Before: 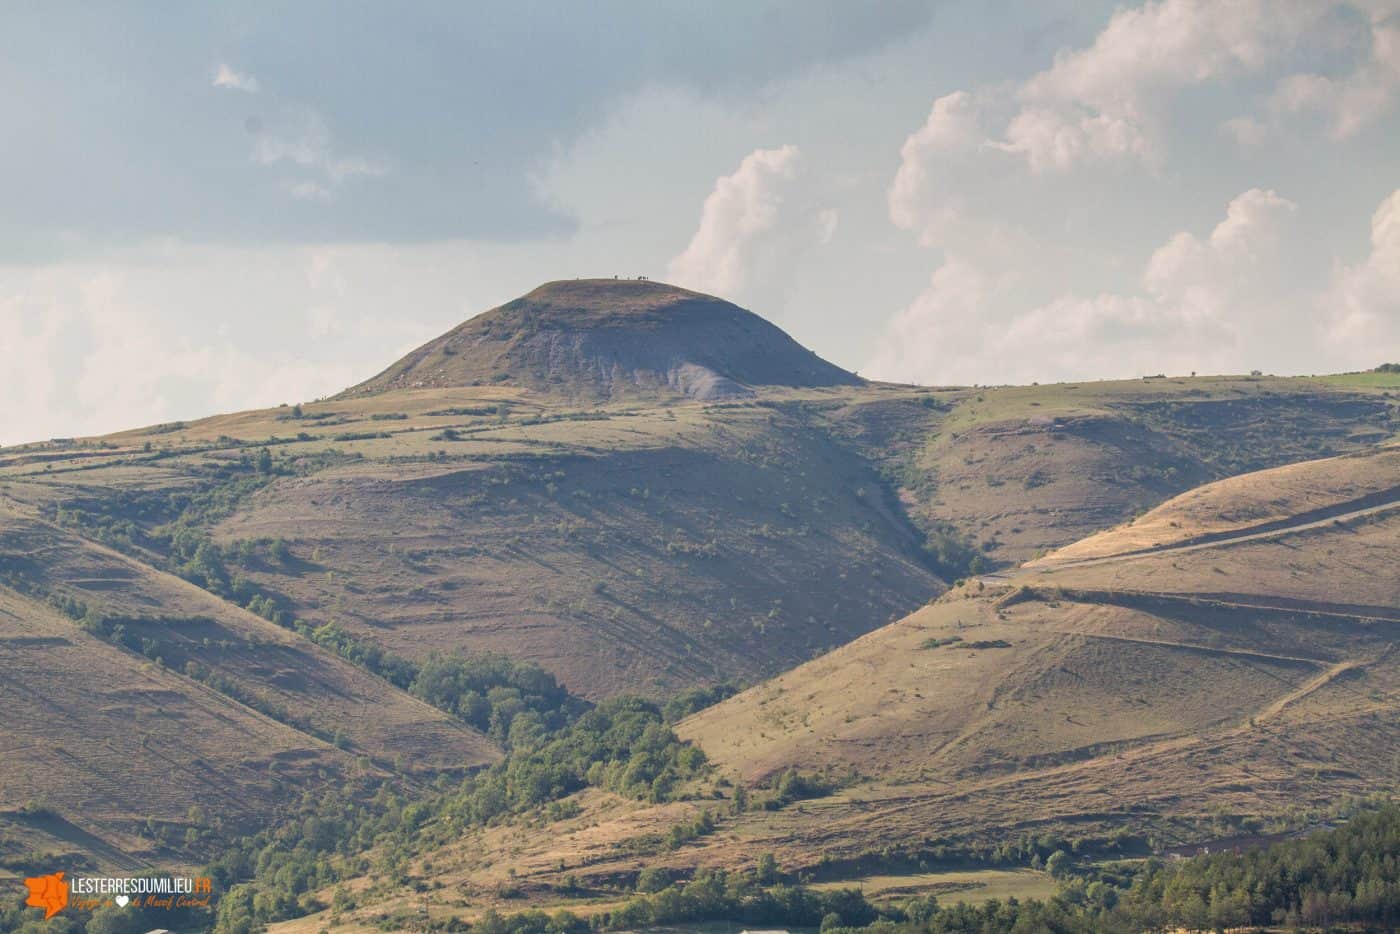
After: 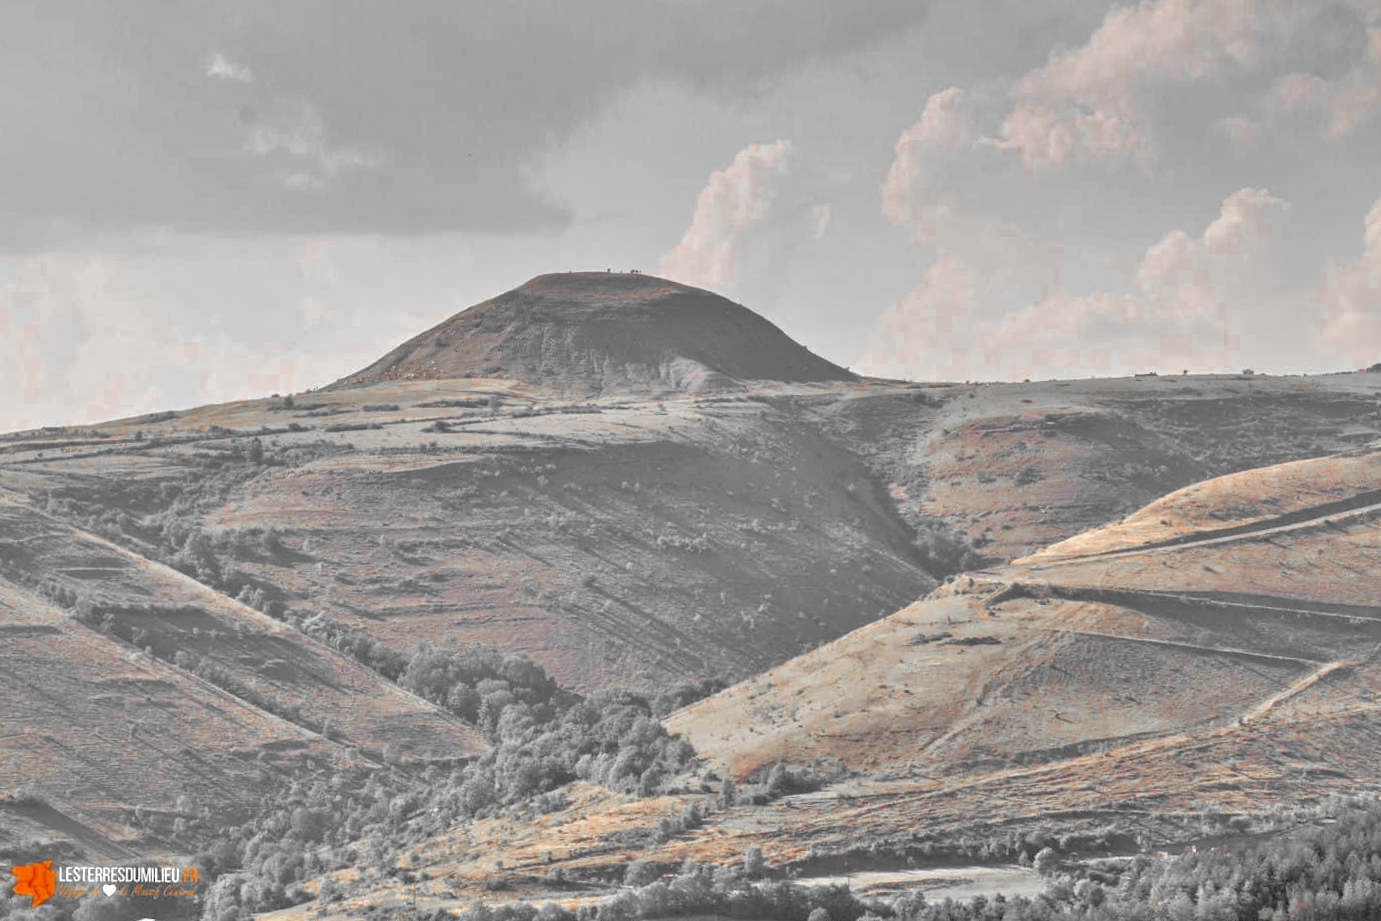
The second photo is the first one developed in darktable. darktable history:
crop and rotate: angle -0.5°
color zones: curves: ch0 [(0, 0.497) (0.096, 0.361) (0.221, 0.538) (0.429, 0.5) (0.571, 0.5) (0.714, 0.5) (0.857, 0.5) (1, 0.497)]; ch1 [(0, 0.5) (0.143, 0.5) (0.257, -0.002) (0.429, 0.04) (0.571, -0.001) (0.714, -0.015) (0.857, 0.024) (1, 0.5)]
tone equalizer: -7 EV 0.15 EV, -6 EV 0.6 EV, -5 EV 1.15 EV, -4 EV 1.33 EV, -3 EV 1.15 EV, -2 EV 0.6 EV, -1 EV 0.15 EV, mask exposure compensation -0.5 EV
contrast equalizer: octaves 7, y [[0.6 ×6], [0.55 ×6], [0 ×6], [0 ×6], [0 ×6]], mix 0.3
shadows and highlights: shadows -20, white point adjustment -2, highlights -35
